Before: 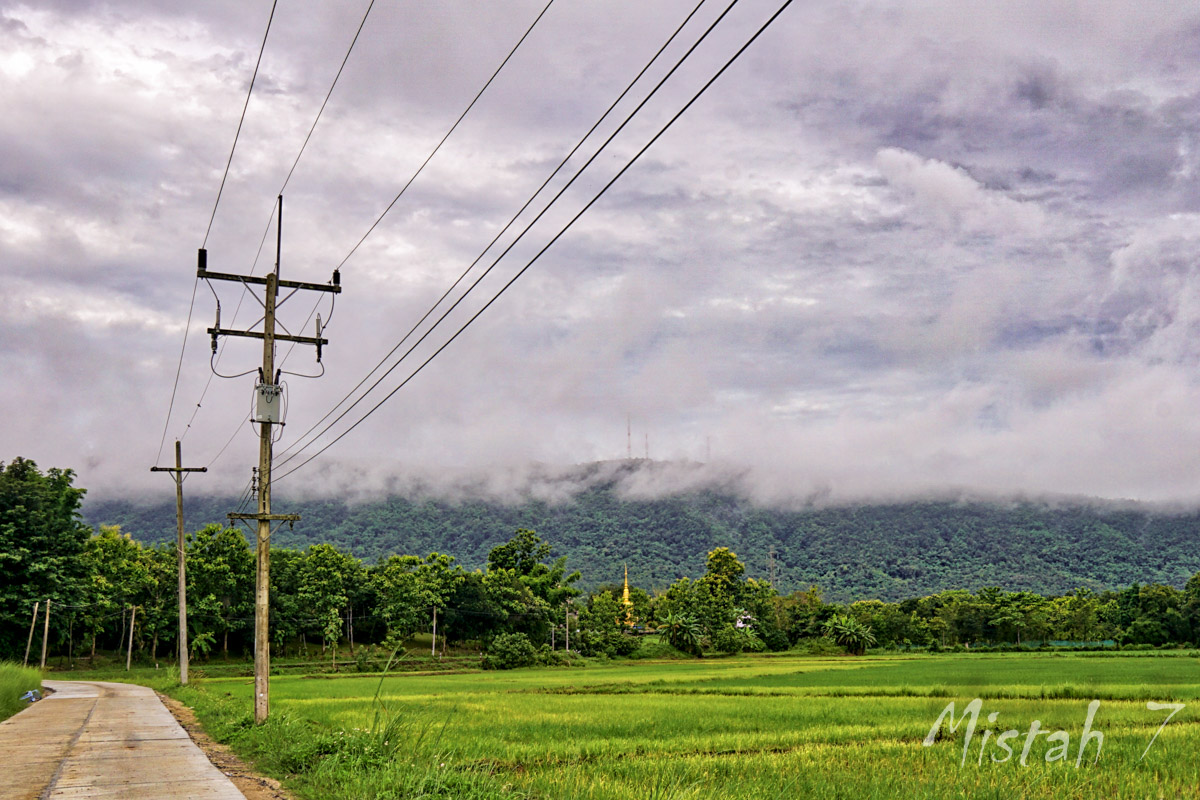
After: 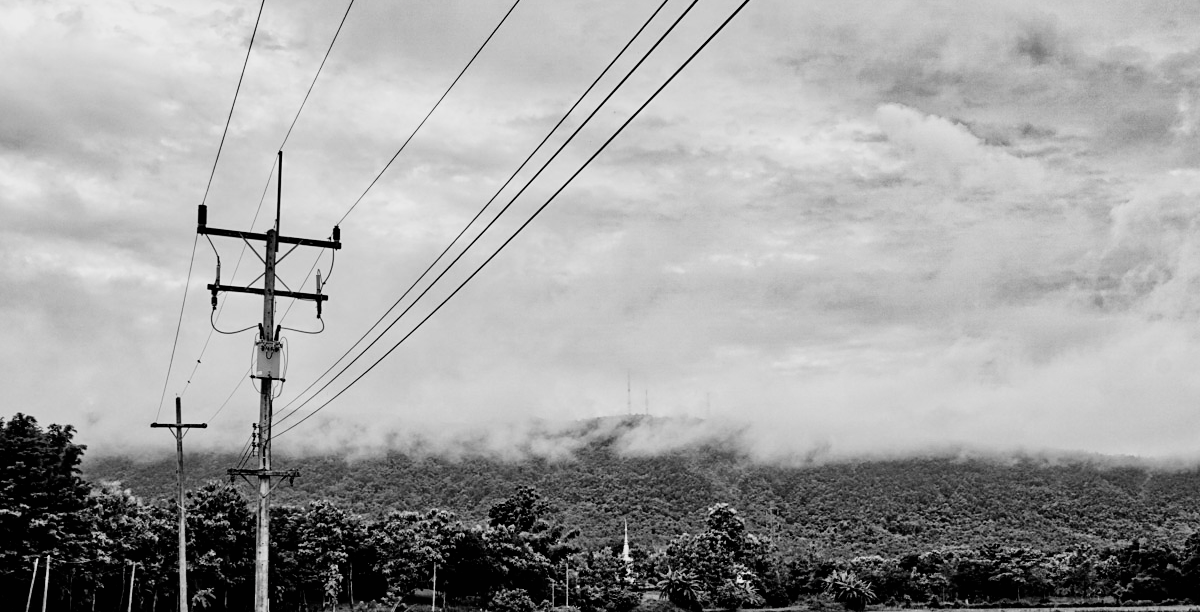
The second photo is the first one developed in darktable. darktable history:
crop: top 5.61%, bottom 17.843%
filmic rgb: black relative exposure -5.01 EV, white relative exposure 3.55 EV, threshold 5.97 EV, hardness 3.17, contrast 1.512, highlights saturation mix -49.91%, color science v4 (2020), enable highlight reconstruction true
shadows and highlights: shadows 29.19, highlights -29.66, low approximation 0.01, soften with gaussian
